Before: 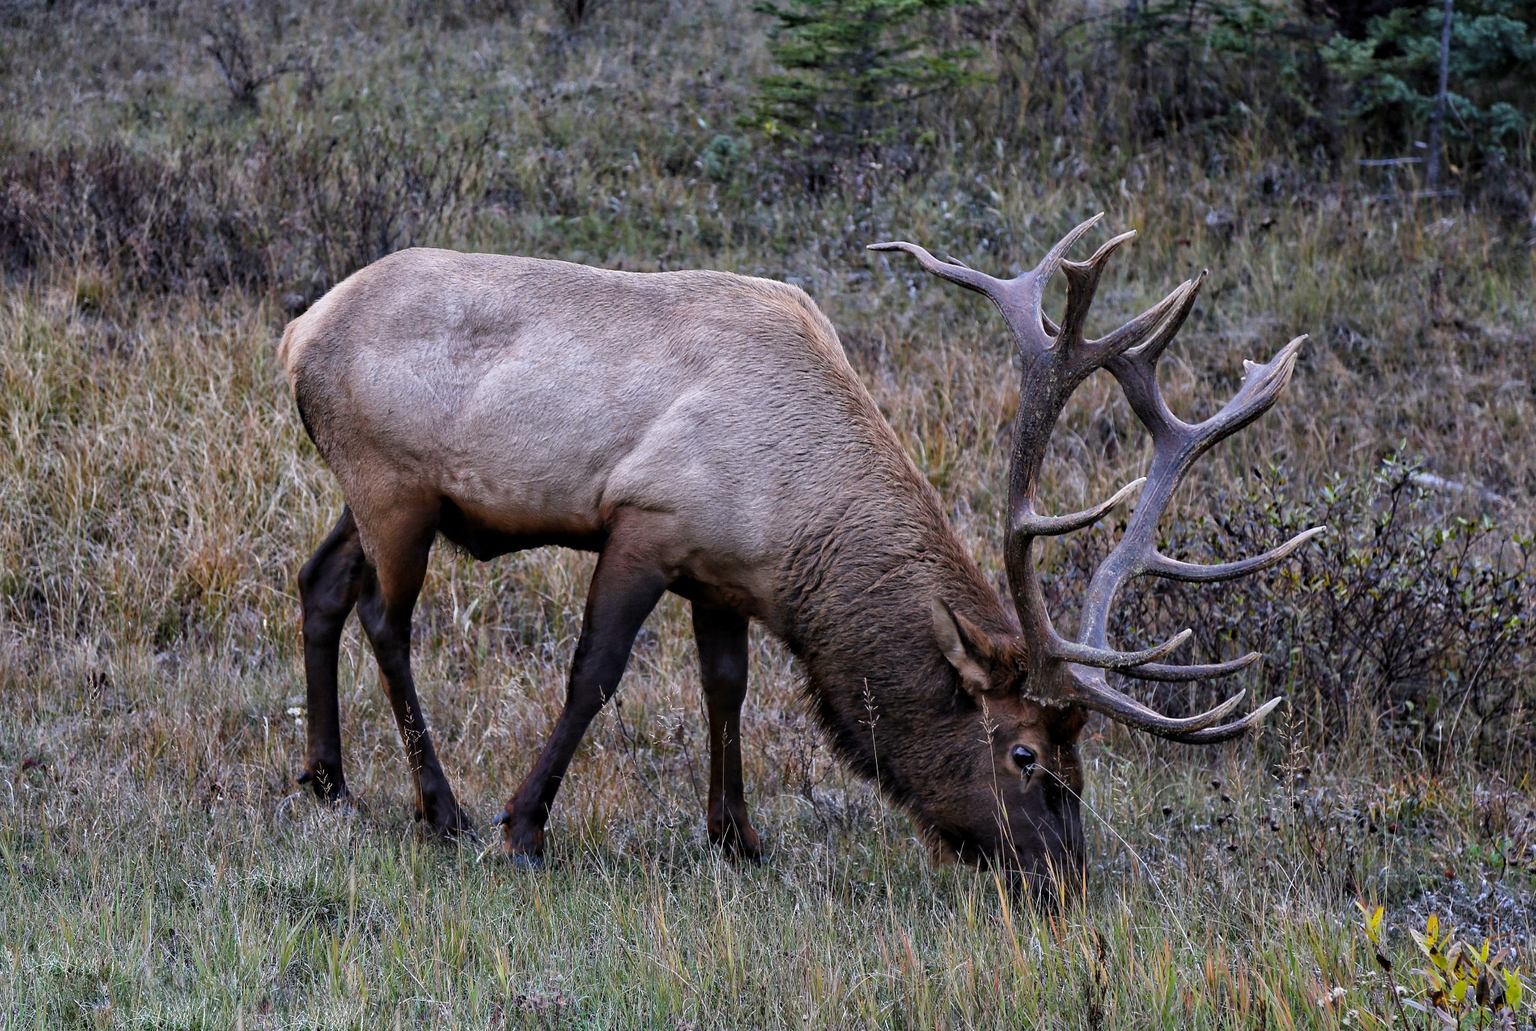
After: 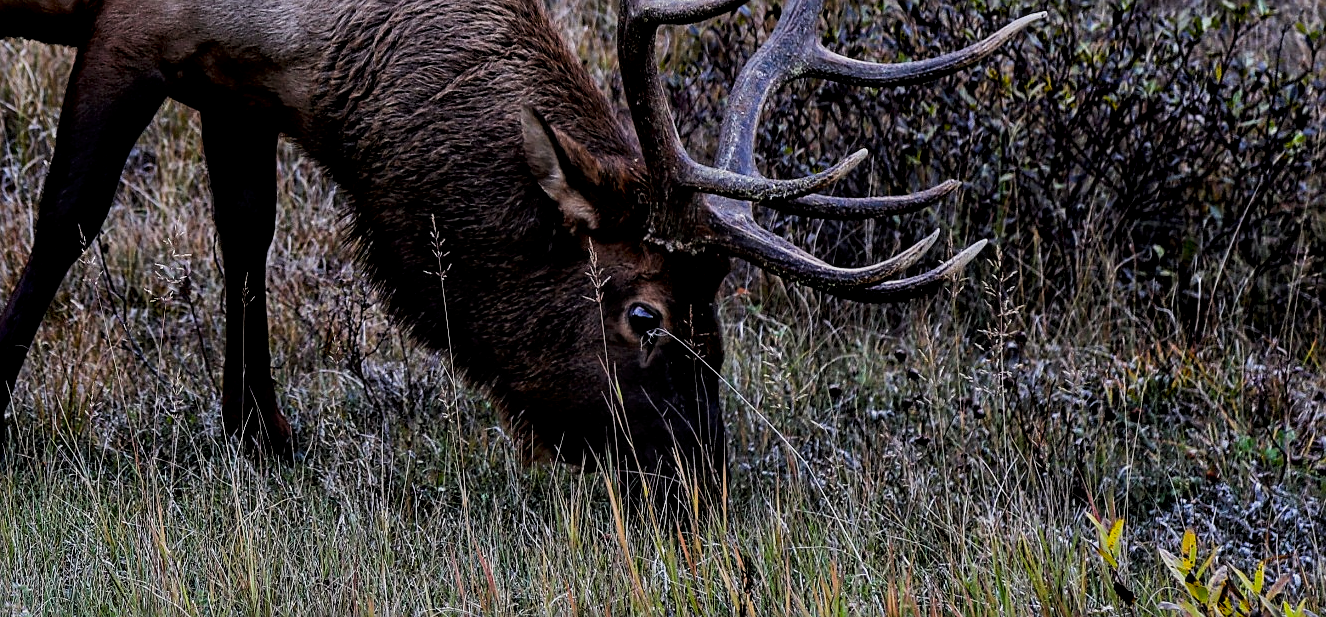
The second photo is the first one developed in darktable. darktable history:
crop and rotate: left 35.229%, top 50.27%, bottom 4.843%
local contrast: on, module defaults
exposure: black level correction 0.001, compensate highlight preservation false
sharpen: on, module defaults
tone curve: curves: ch0 [(0, 0) (0.003, 0.018) (0.011, 0.024) (0.025, 0.038) (0.044, 0.067) (0.069, 0.098) (0.1, 0.13) (0.136, 0.165) (0.177, 0.205) (0.224, 0.249) (0.277, 0.304) (0.335, 0.365) (0.399, 0.432) (0.468, 0.505) (0.543, 0.579) (0.623, 0.652) (0.709, 0.725) (0.801, 0.802) (0.898, 0.876) (1, 1)], color space Lab, independent channels, preserve colors none
filmic rgb: black relative exposure -5.12 EV, white relative exposure 3.19 EV, hardness 3.41, contrast 1.204, highlights saturation mix -29.4%
contrast brightness saturation: brightness -0.205, saturation 0.077
